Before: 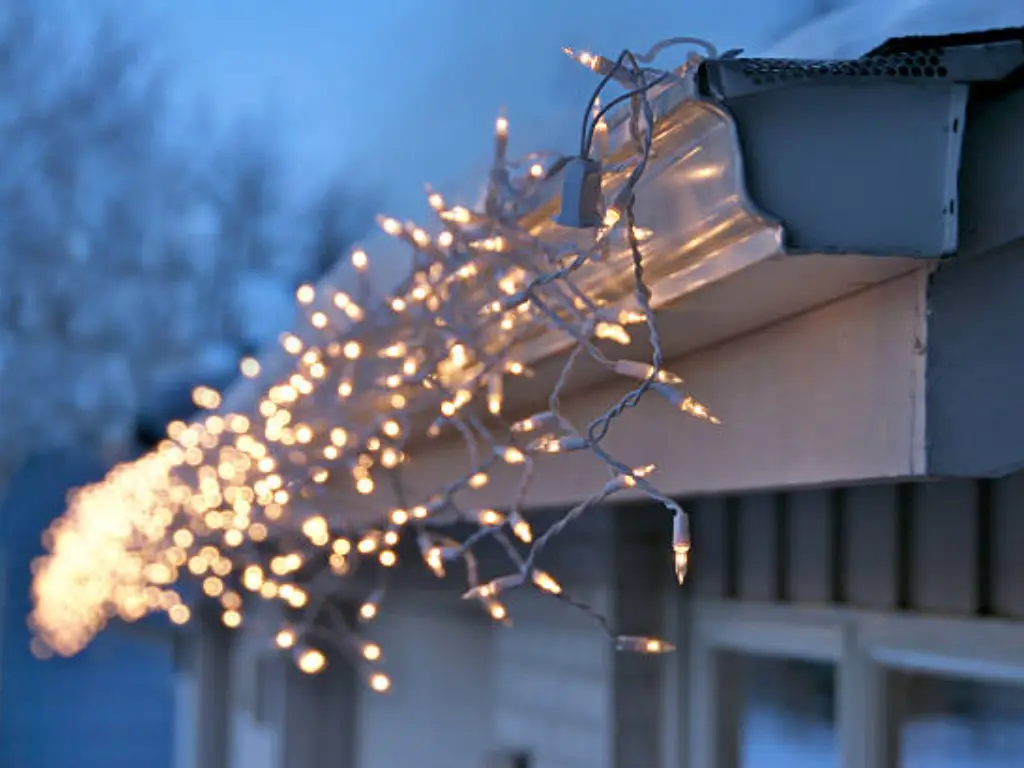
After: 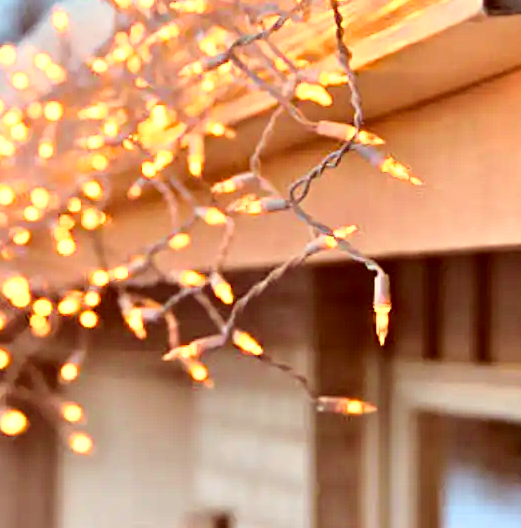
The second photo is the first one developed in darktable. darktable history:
white balance: red 1.08, blue 0.791
color correction: highlights a* 9.03, highlights b* 8.71, shadows a* 40, shadows b* 40, saturation 0.8
base curve: curves: ch0 [(0, 0) (0.028, 0.03) (0.121, 0.232) (0.46, 0.748) (0.859, 0.968) (1, 1)]
crop and rotate: left 29.237%, top 31.152%, right 19.807%
color balance rgb: linear chroma grading › global chroma 16.62%, perceptual saturation grading › highlights -8.63%, perceptual saturation grading › mid-tones 18.66%, perceptual saturation grading › shadows 28.49%, perceptual brilliance grading › highlights 14.22%, perceptual brilliance grading › shadows -18.96%, global vibrance 27.71%
exposure: exposure 0.669 EV, compensate highlight preservation false
